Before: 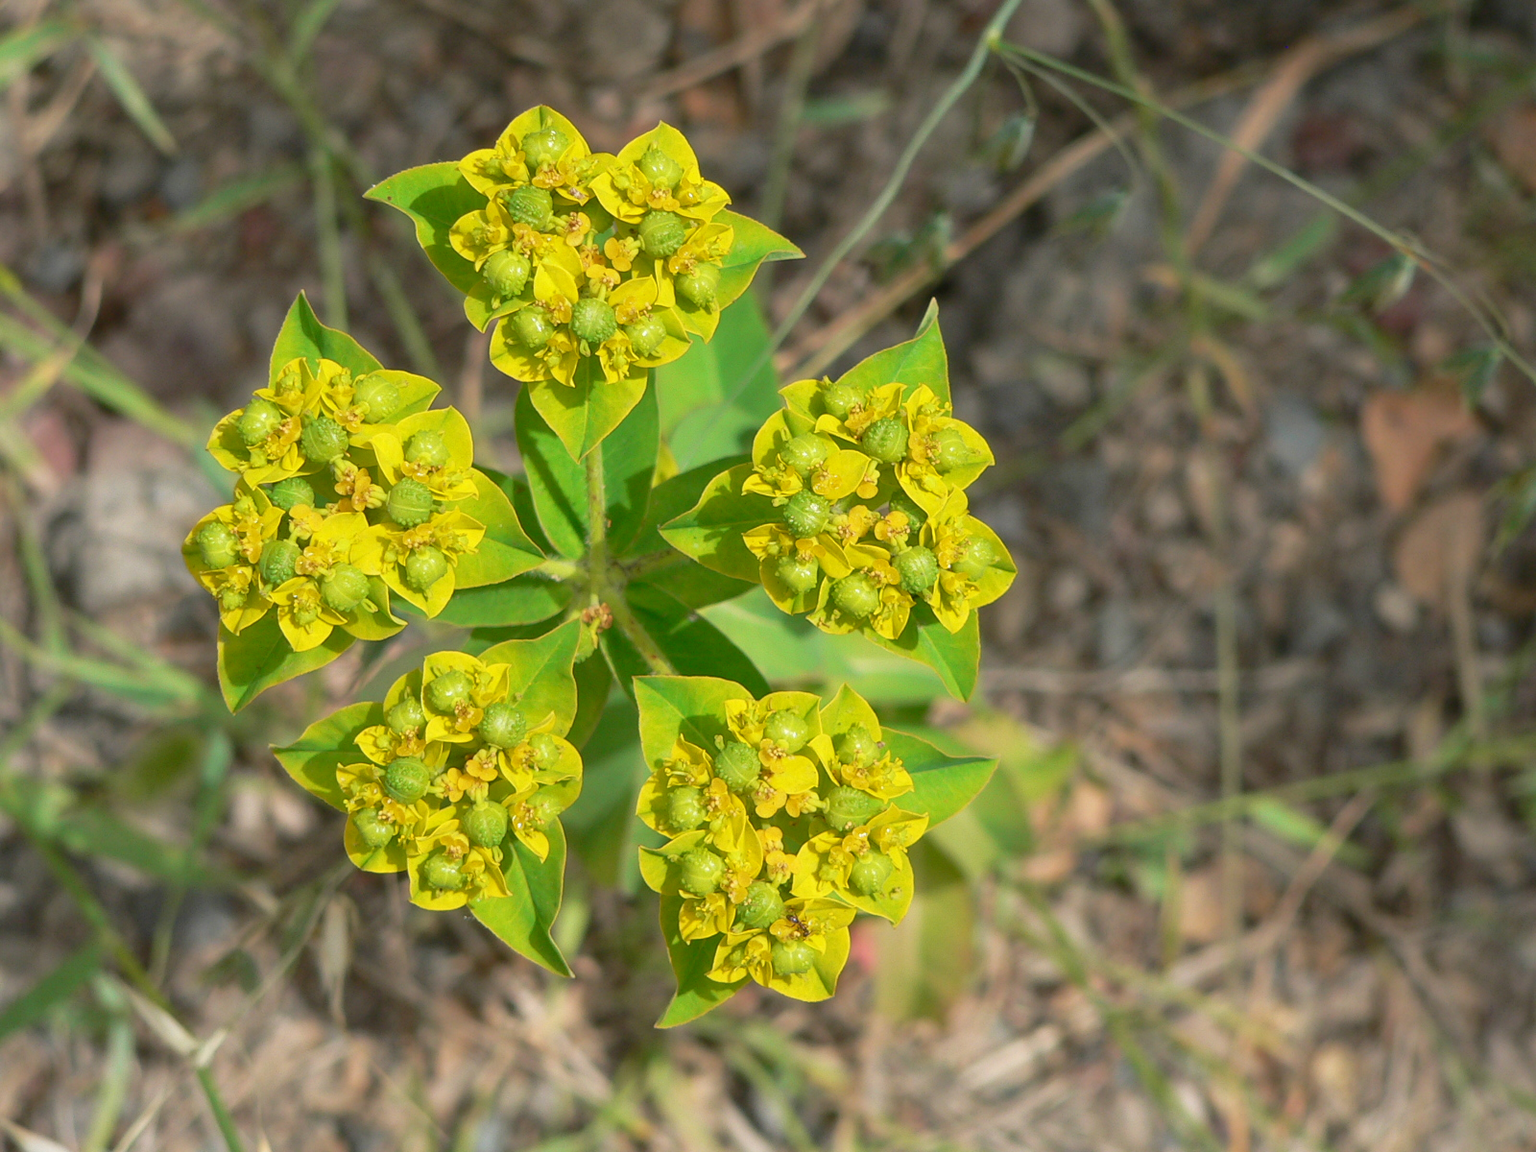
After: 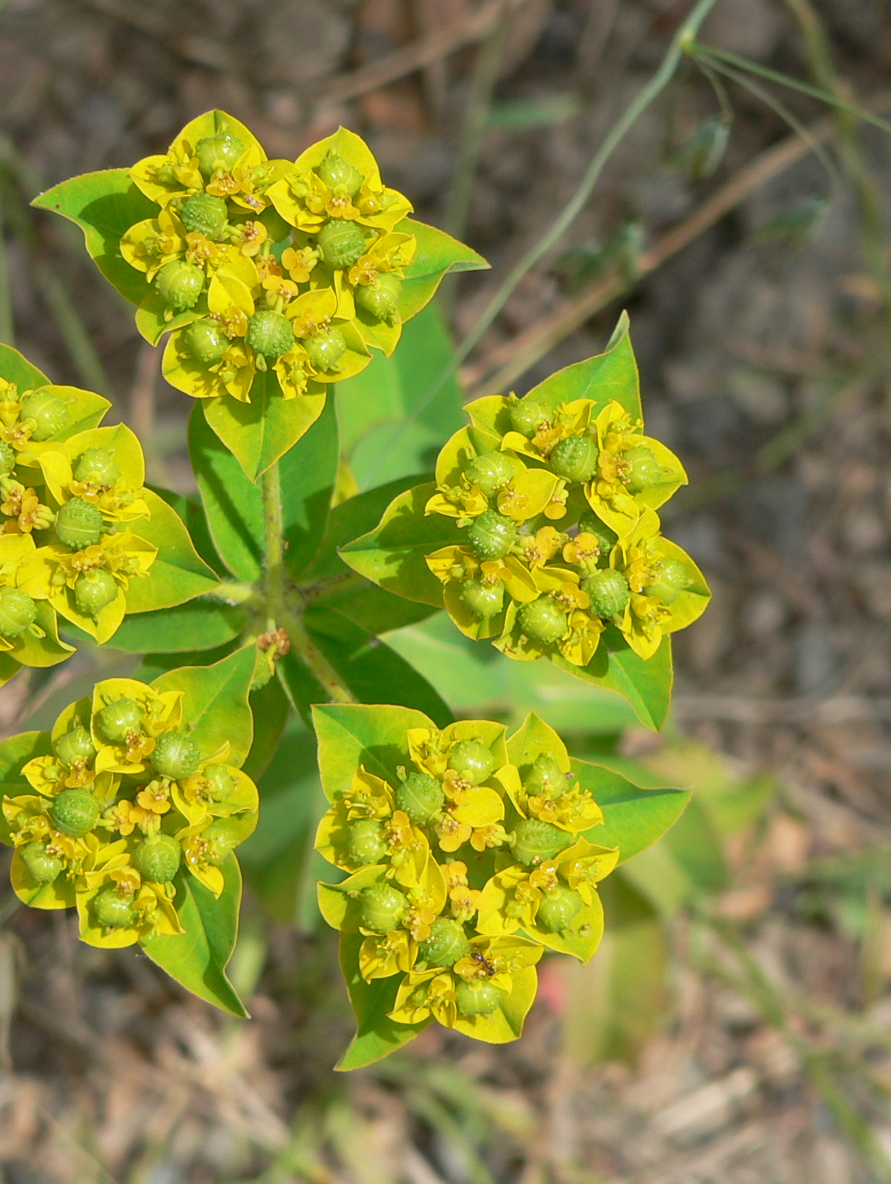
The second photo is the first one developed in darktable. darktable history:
crop: left 21.812%, right 22.159%, bottom 0.002%
color zones: curves: ch0 [(0, 0.5) (0.143, 0.5) (0.286, 0.5) (0.429, 0.5) (0.62, 0.489) (0.714, 0.445) (0.844, 0.496) (1, 0.5)]; ch1 [(0, 0.5) (0.143, 0.5) (0.286, 0.5) (0.429, 0.5) (0.571, 0.5) (0.714, 0.523) (0.857, 0.5) (1, 0.5)]
